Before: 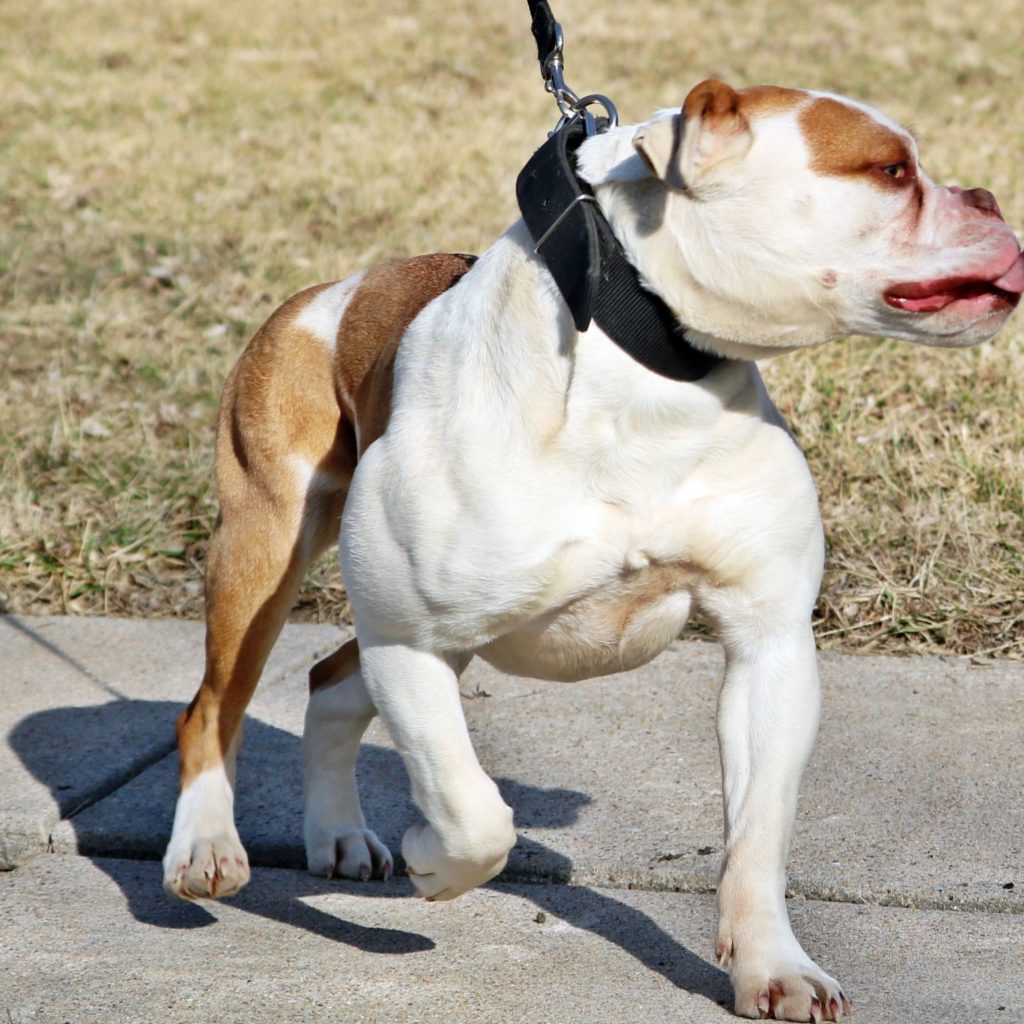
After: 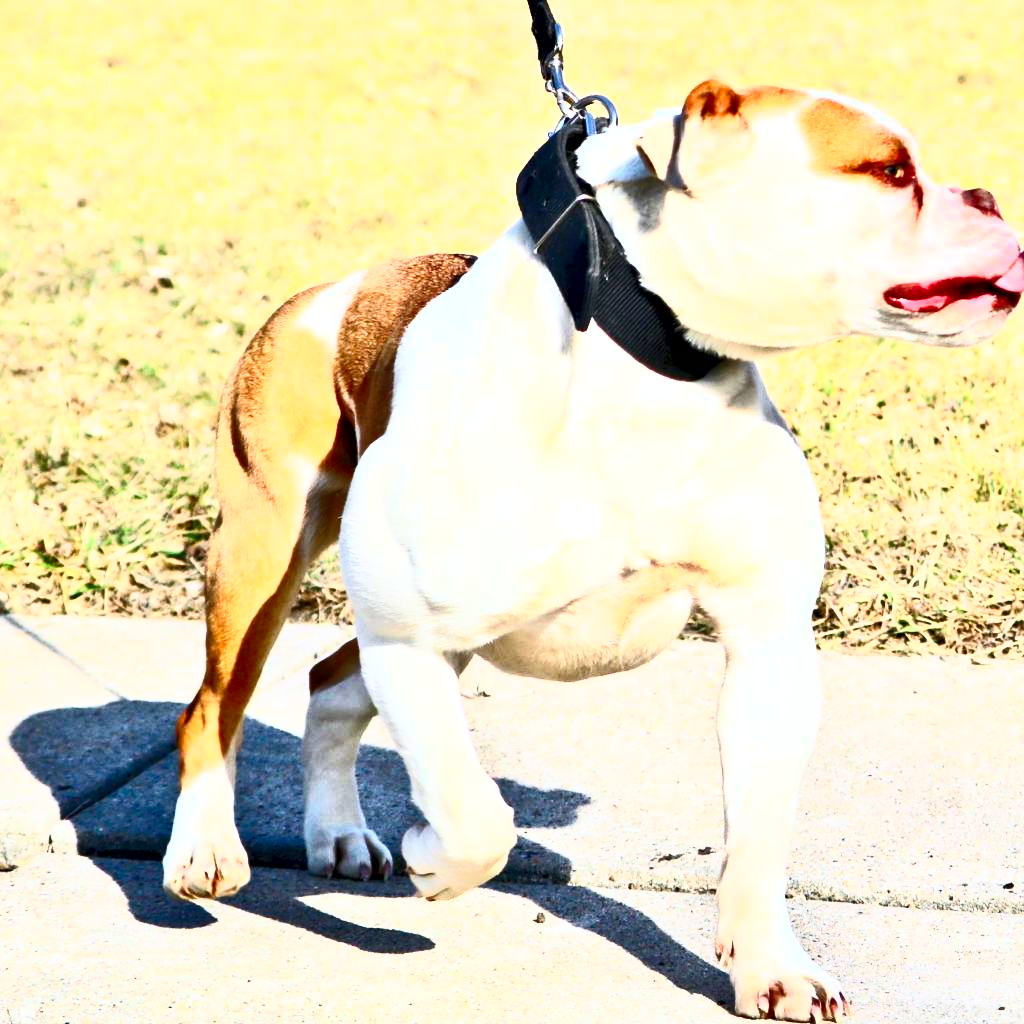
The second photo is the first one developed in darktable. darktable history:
exposure: black level correction 0.005, exposure 0.418 EV, compensate highlight preservation false
contrast brightness saturation: contrast 0.835, brightness 0.581, saturation 0.605
